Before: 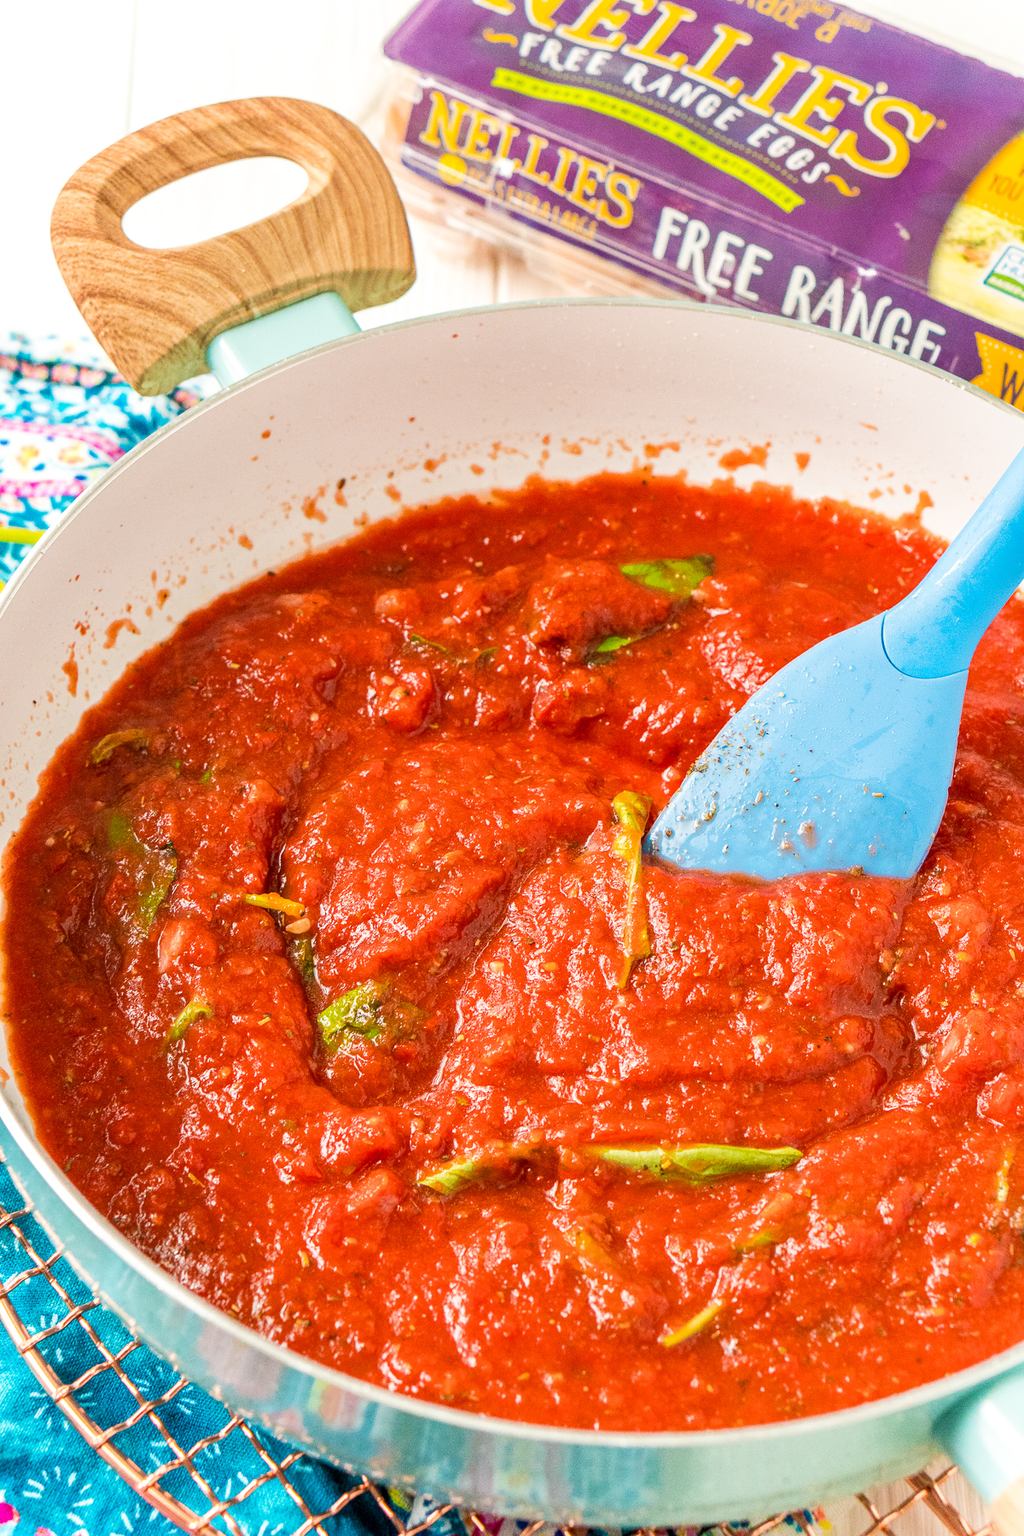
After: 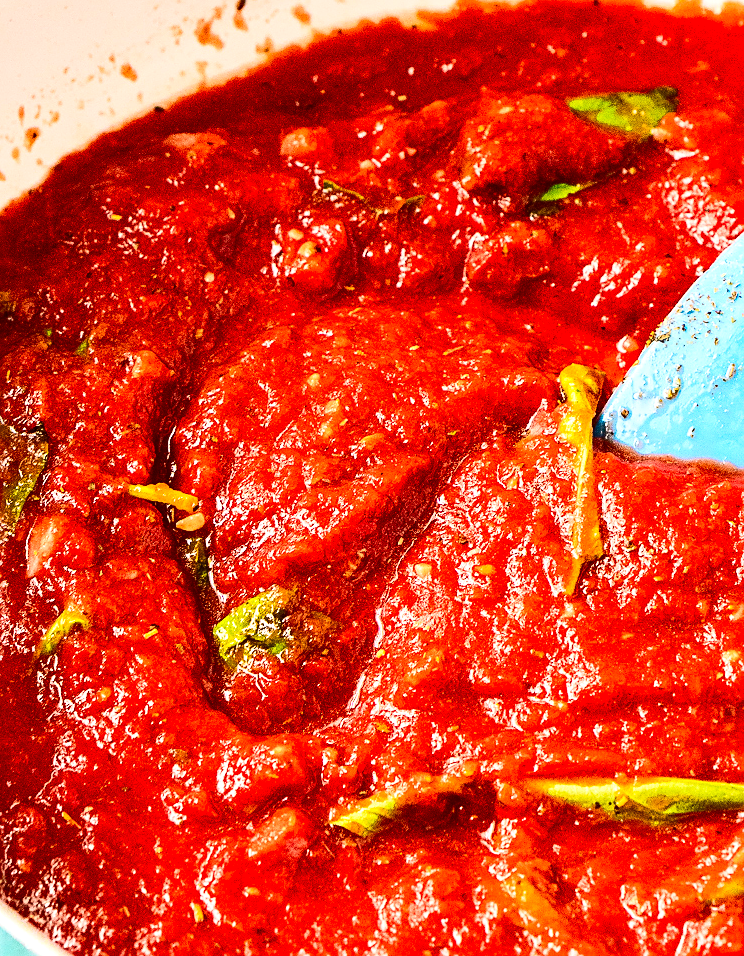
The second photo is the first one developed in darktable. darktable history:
crop: left 13.312%, top 31.28%, right 24.627%, bottom 15.582%
contrast brightness saturation: contrast 0.32, brightness -0.08, saturation 0.17
color balance: contrast 10%
sharpen: on, module defaults
